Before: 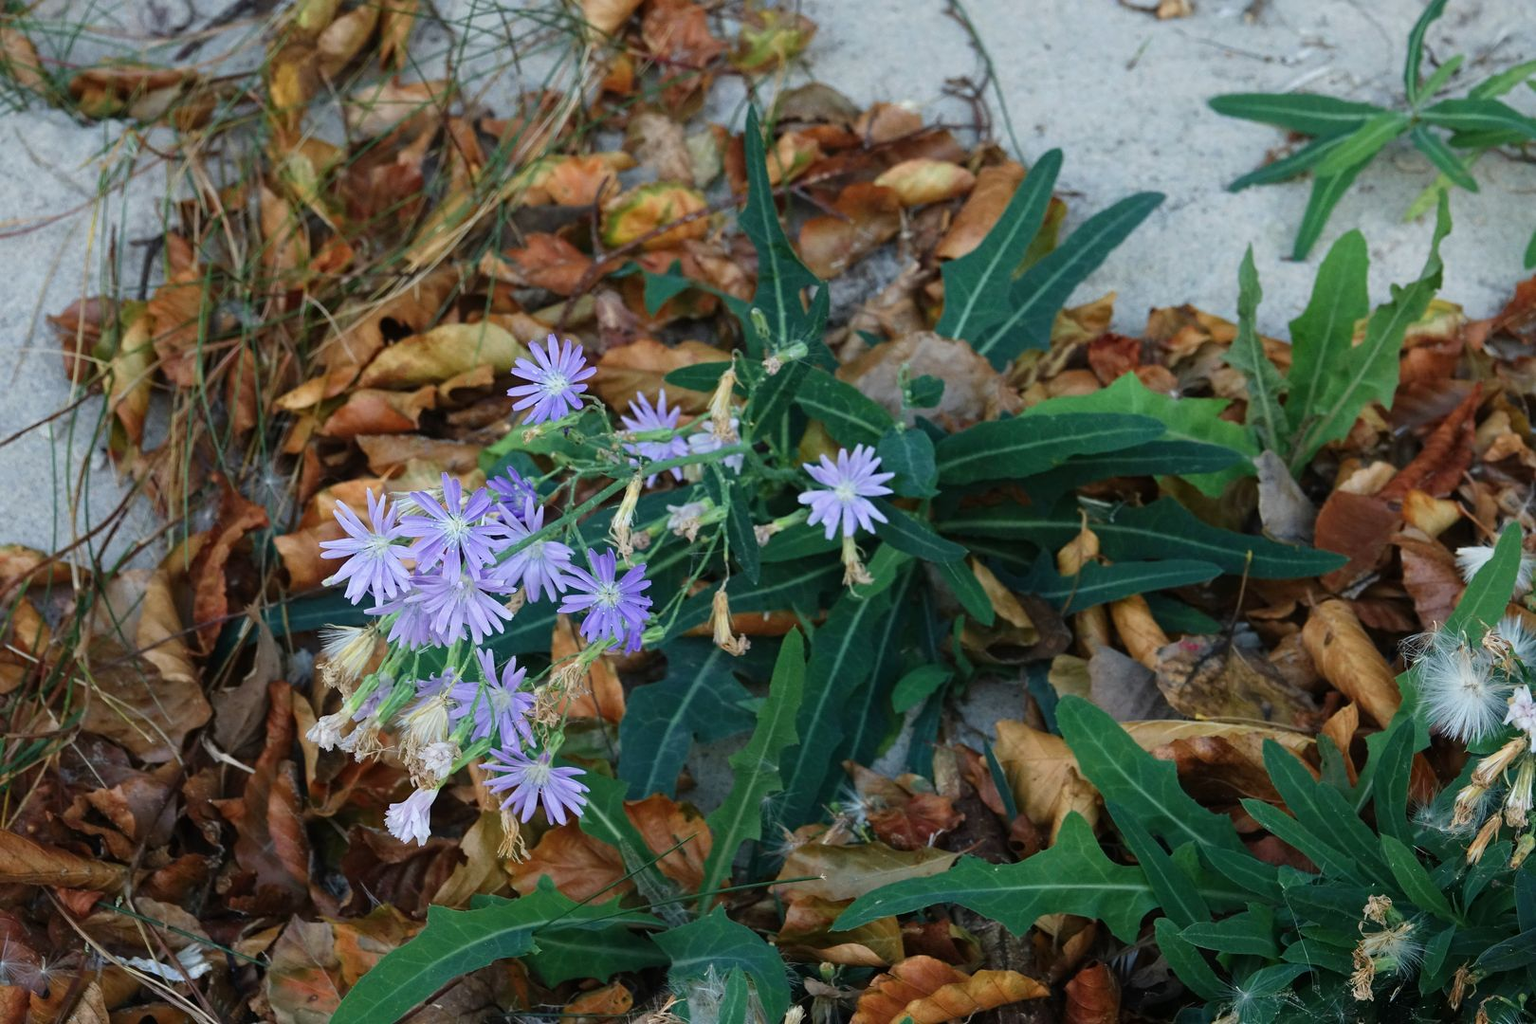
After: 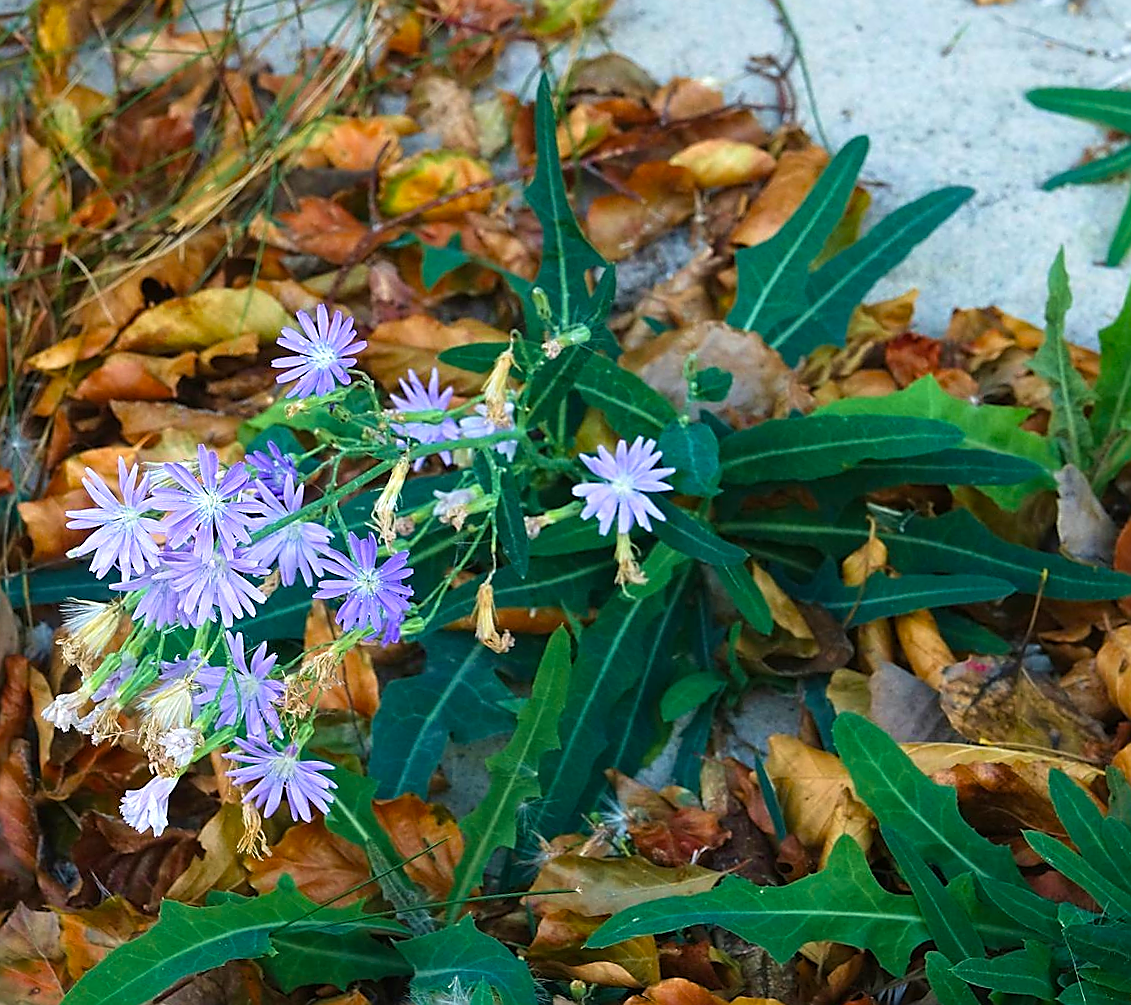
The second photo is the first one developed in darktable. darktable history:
color balance rgb: power › hue 73.21°, perceptual saturation grading › global saturation 29.885%
sharpen: radius 1.403, amount 1.251, threshold 0.748
crop and rotate: angle -2.87°, left 14.252%, top 0.023%, right 10.757%, bottom 0.038%
exposure: exposure 0.49 EV, compensate highlight preservation false
velvia: on, module defaults
